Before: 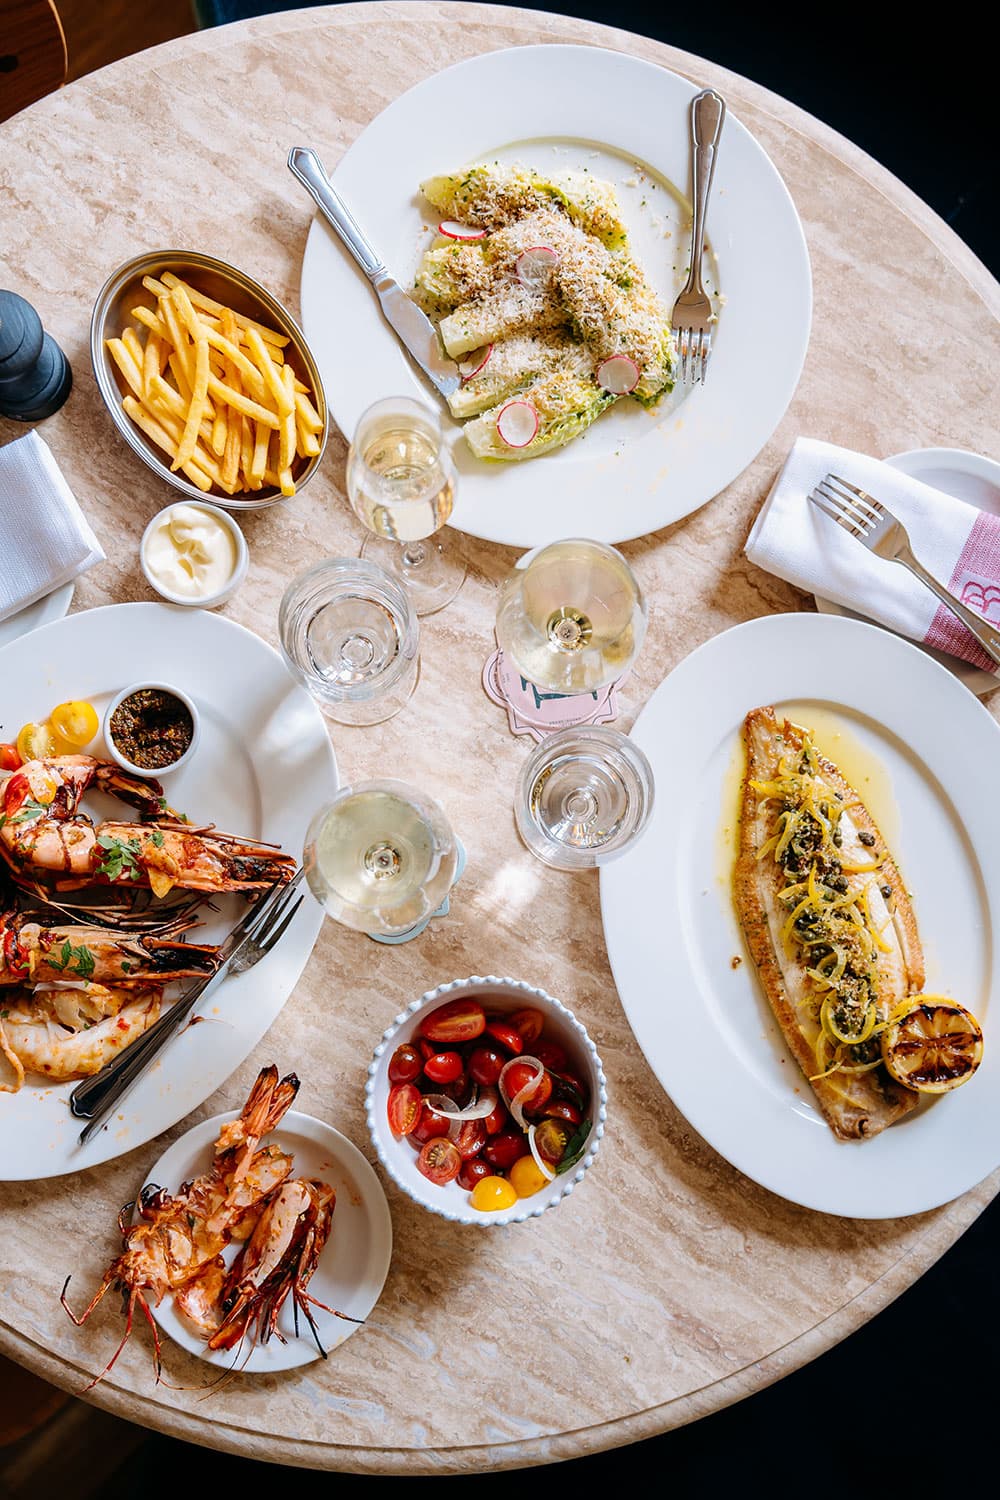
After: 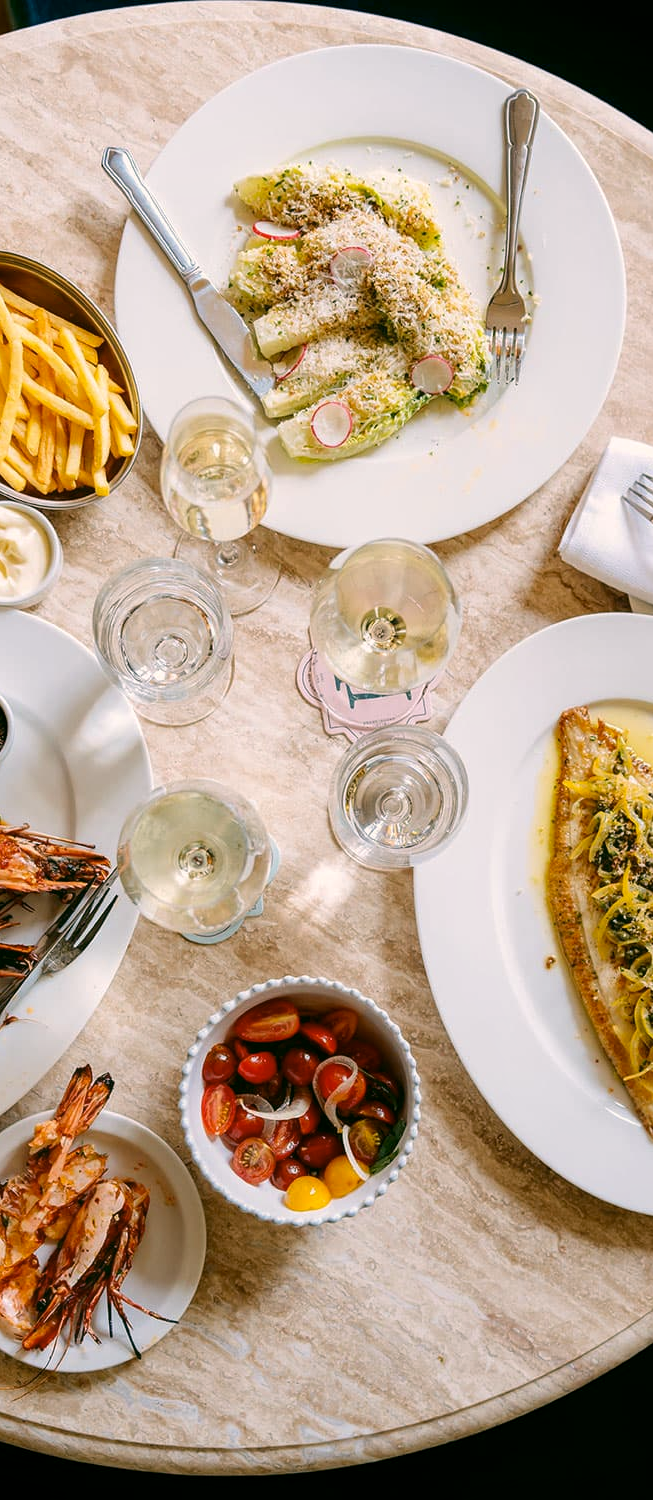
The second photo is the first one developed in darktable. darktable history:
crop and rotate: left 18.649%, right 15.972%
color correction: highlights a* 4.35, highlights b* 4.98, shadows a* -8.33, shadows b* 5.02
local contrast: highlights 102%, shadows 102%, detail 119%, midtone range 0.2
contrast equalizer: octaves 7, y [[0.6 ×6], [0.55 ×6], [0 ×6], [0 ×6], [0 ×6]], mix -0.213
